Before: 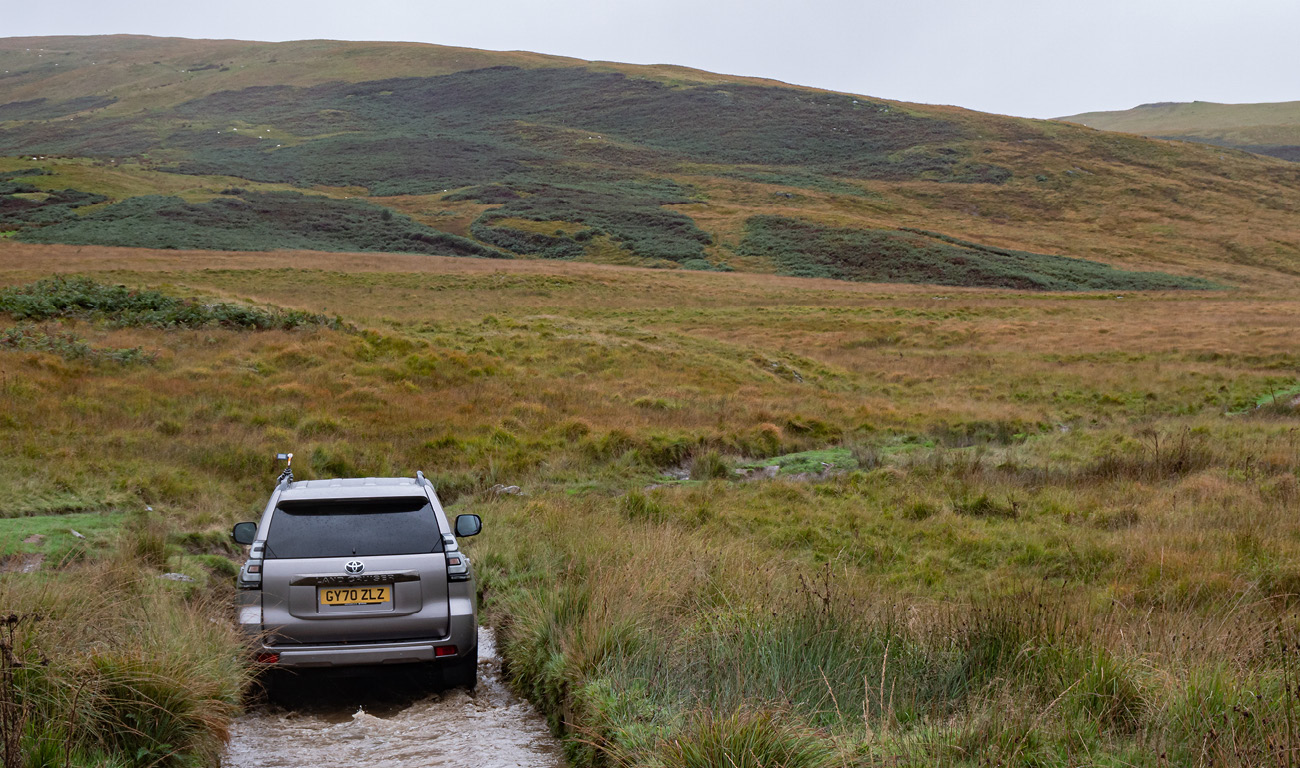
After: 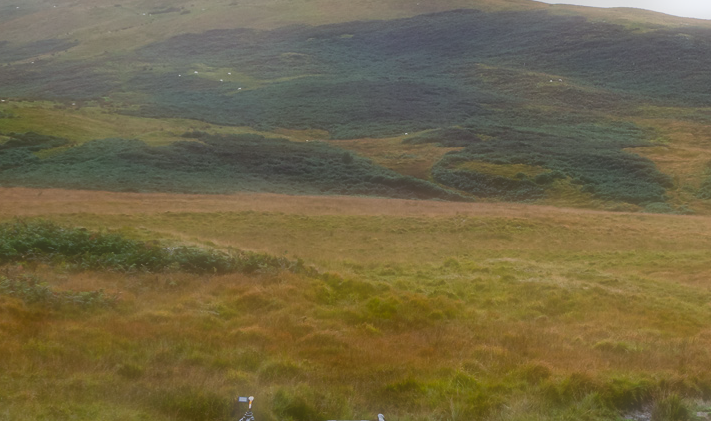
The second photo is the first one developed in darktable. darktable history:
soften: on, module defaults
tone curve: curves: ch0 [(0, 0) (0.003, 0.001) (0.011, 0.005) (0.025, 0.011) (0.044, 0.02) (0.069, 0.031) (0.1, 0.045) (0.136, 0.077) (0.177, 0.124) (0.224, 0.181) (0.277, 0.245) (0.335, 0.316) (0.399, 0.393) (0.468, 0.477) (0.543, 0.568) (0.623, 0.666) (0.709, 0.771) (0.801, 0.871) (0.898, 0.965) (1, 1)], preserve colors none
white balance: red 0.982, blue 1.018
crop and rotate: left 3.047%, top 7.509%, right 42.236%, bottom 37.598%
